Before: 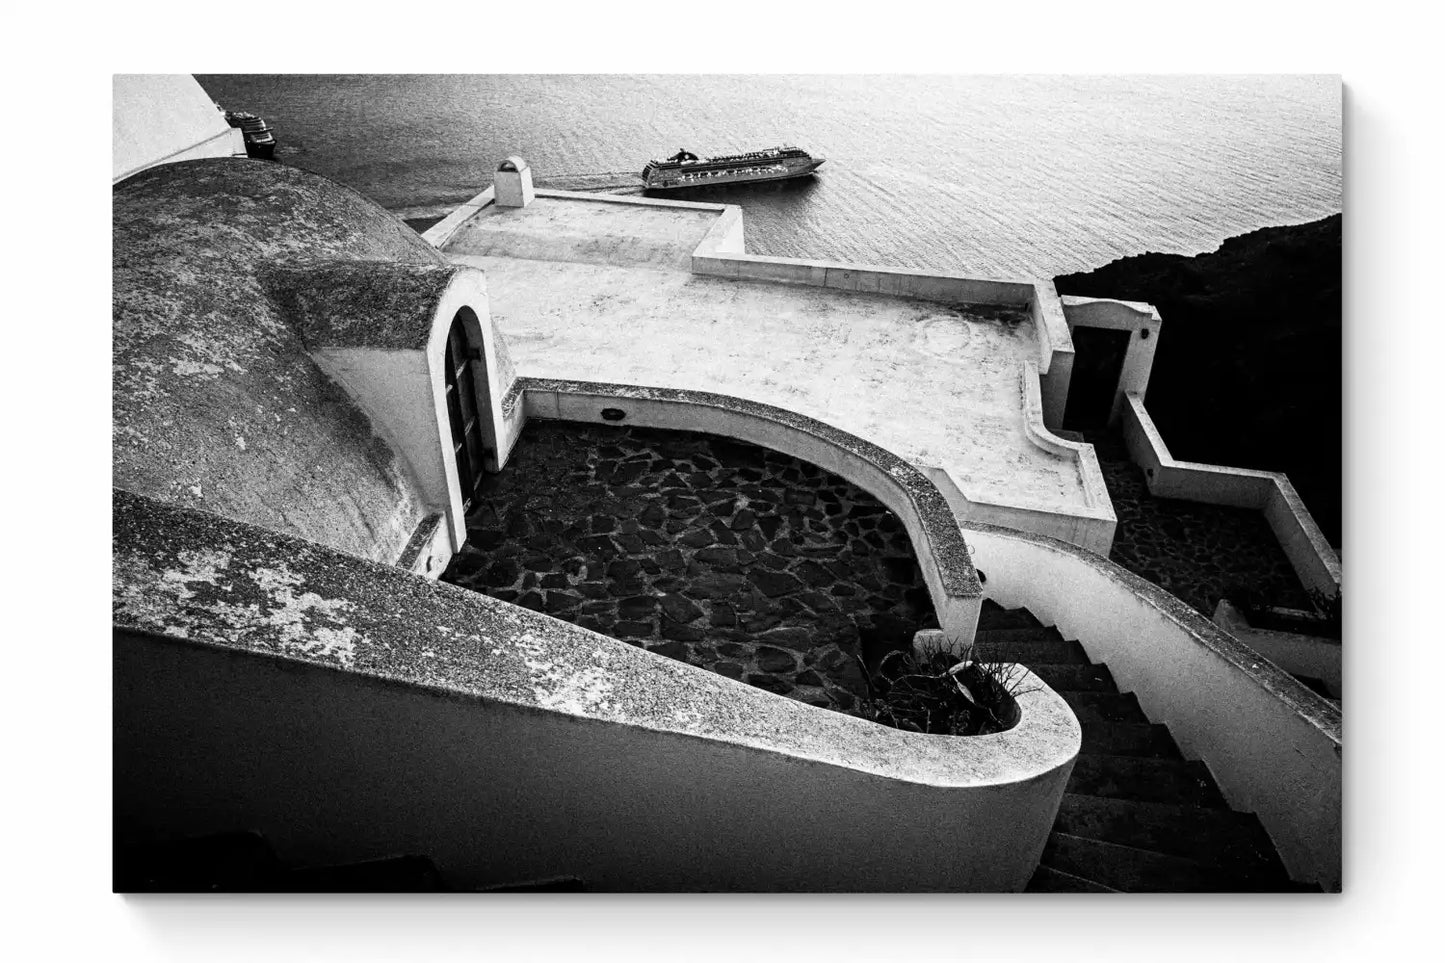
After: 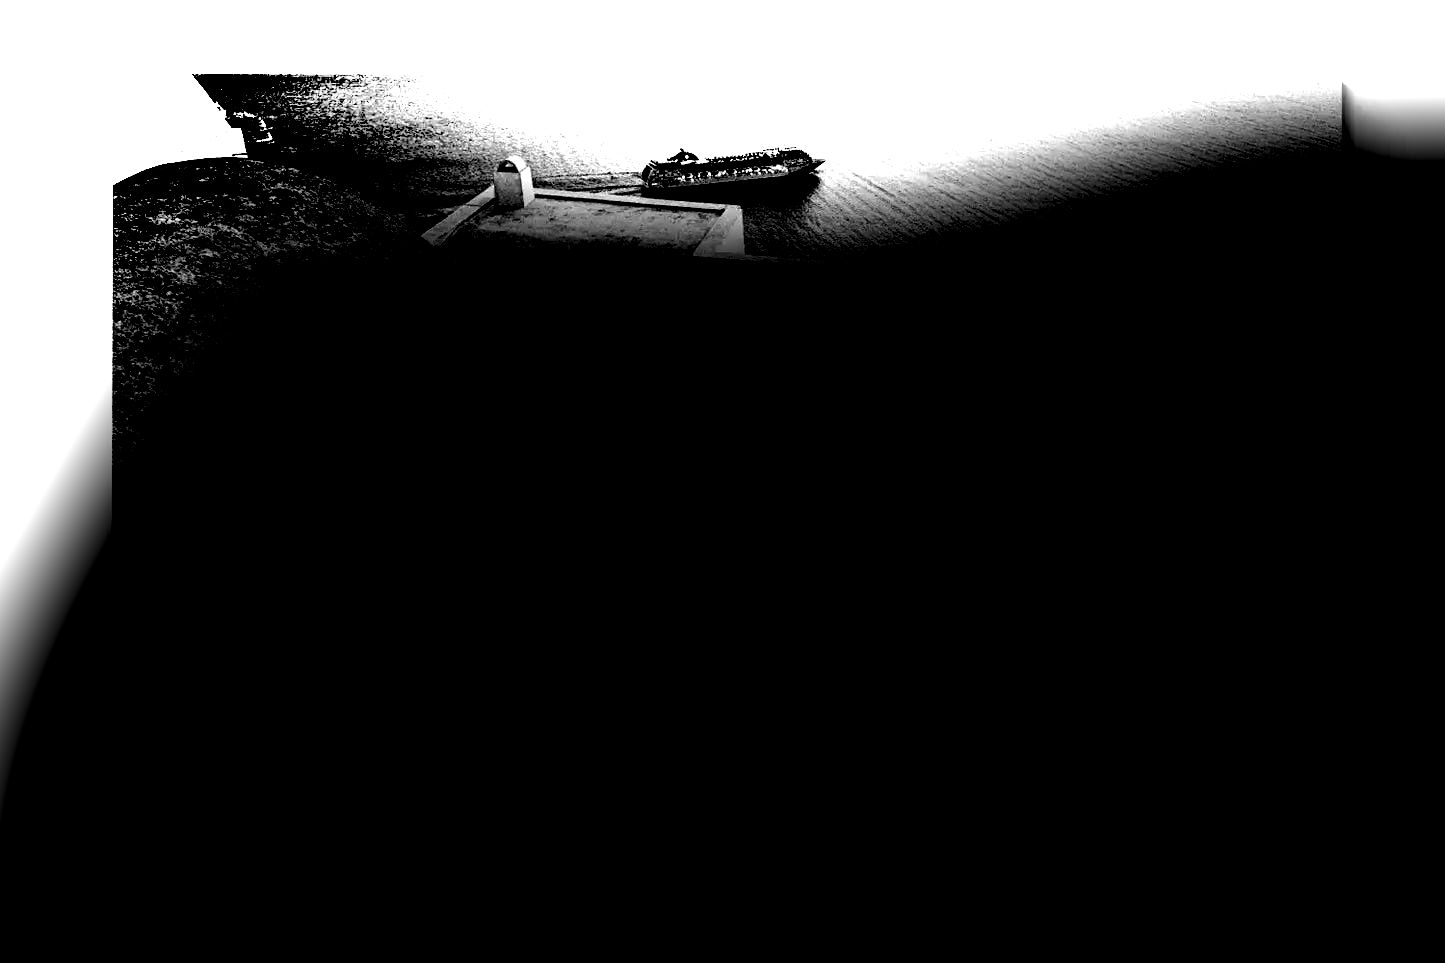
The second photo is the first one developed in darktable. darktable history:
velvia: strength 15%
local contrast: on, module defaults
exposure: black level correction 0.1, exposure 3 EV, compensate highlight preservation false
